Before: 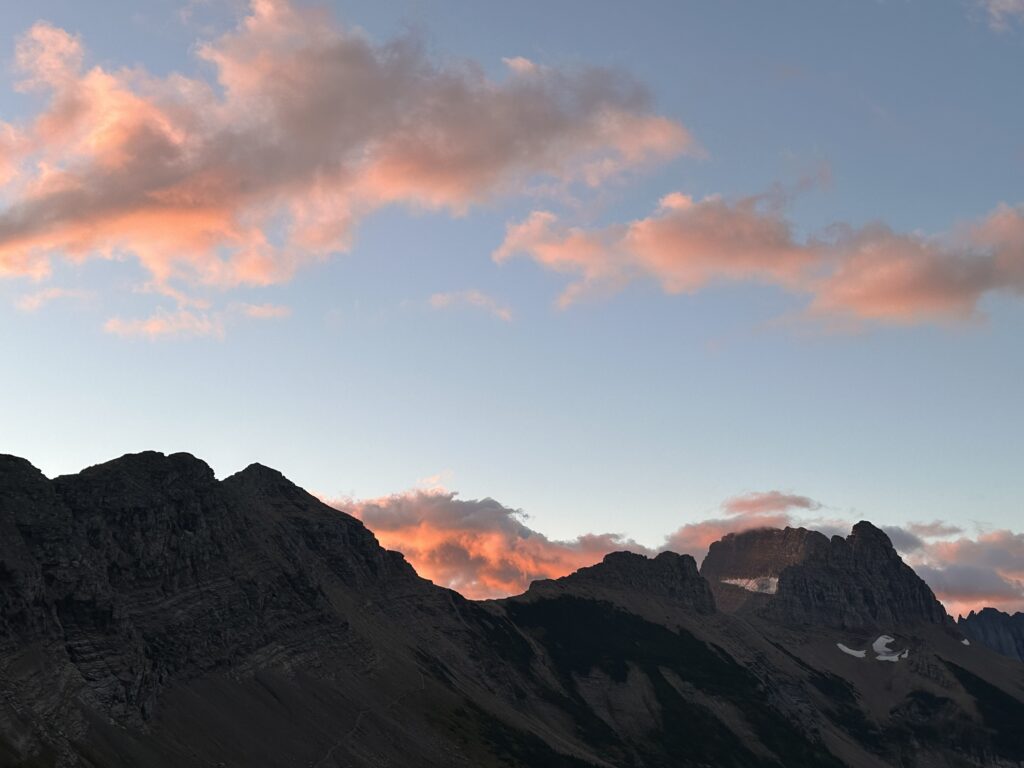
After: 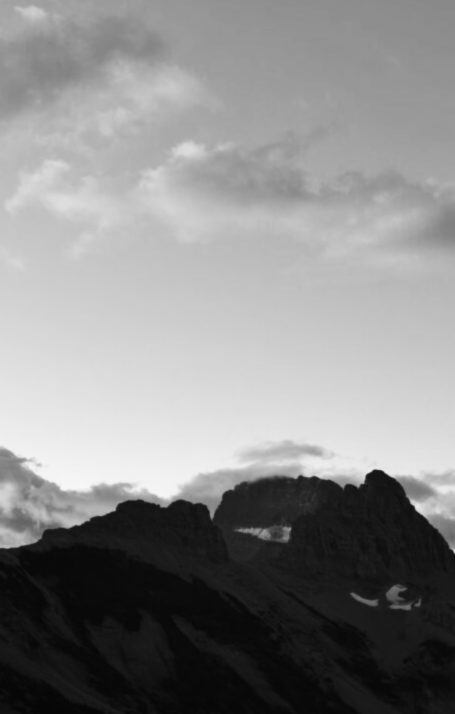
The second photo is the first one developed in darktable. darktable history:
lowpass: radius 0.76, contrast 1.56, saturation 0, unbound 0
crop: left 47.628%, top 6.643%, right 7.874%
color zones: curves: ch1 [(0, 0.638) (0.193, 0.442) (0.286, 0.15) (0.429, 0.14) (0.571, 0.142) (0.714, 0.154) (0.857, 0.175) (1, 0.638)]
